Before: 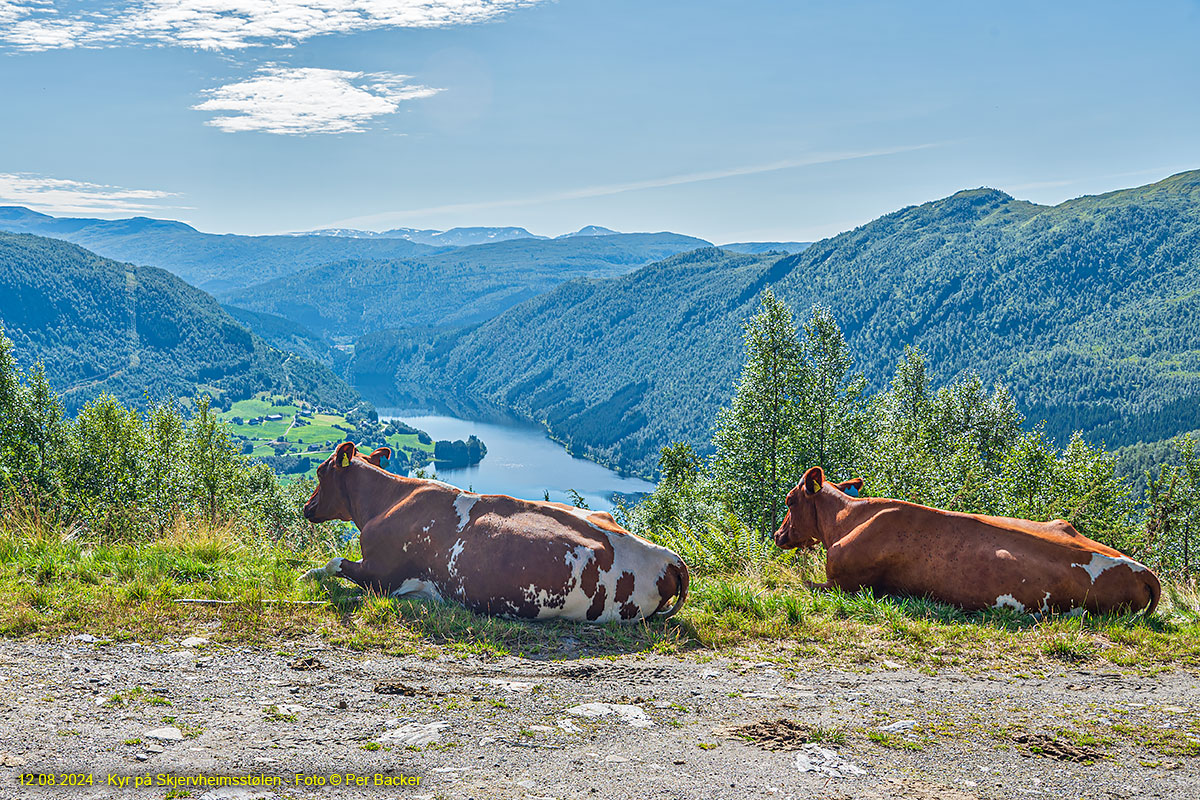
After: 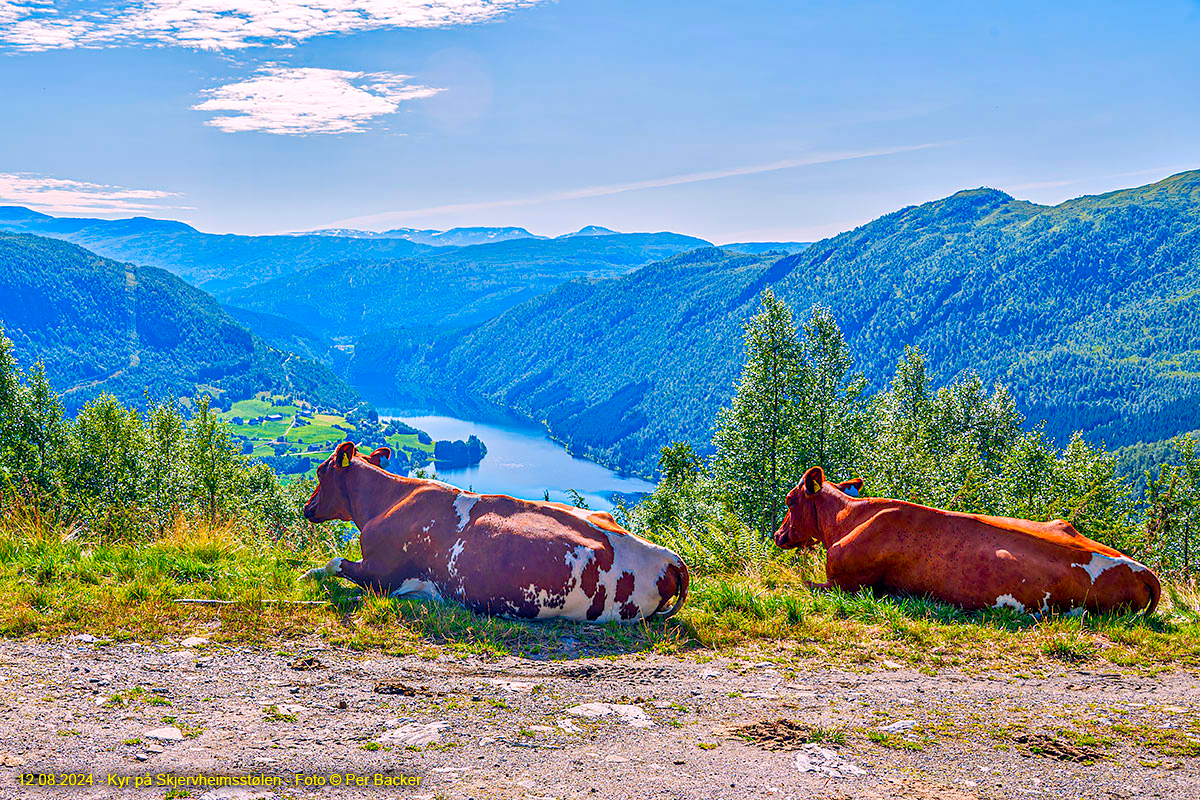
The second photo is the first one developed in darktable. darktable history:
color correction: saturation 1.32
local contrast: highlights 100%, shadows 100%, detail 120%, midtone range 0.2
white balance: red 1.05, blue 1.072
tone equalizer: on, module defaults
color balance rgb: shadows lift › chroma 3%, shadows lift › hue 240.84°, highlights gain › chroma 3%, highlights gain › hue 73.2°, global offset › luminance -0.5%, perceptual saturation grading › global saturation 20%, perceptual saturation grading › highlights -25%, perceptual saturation grading › shadows 50%, global vibrance 25.26%
